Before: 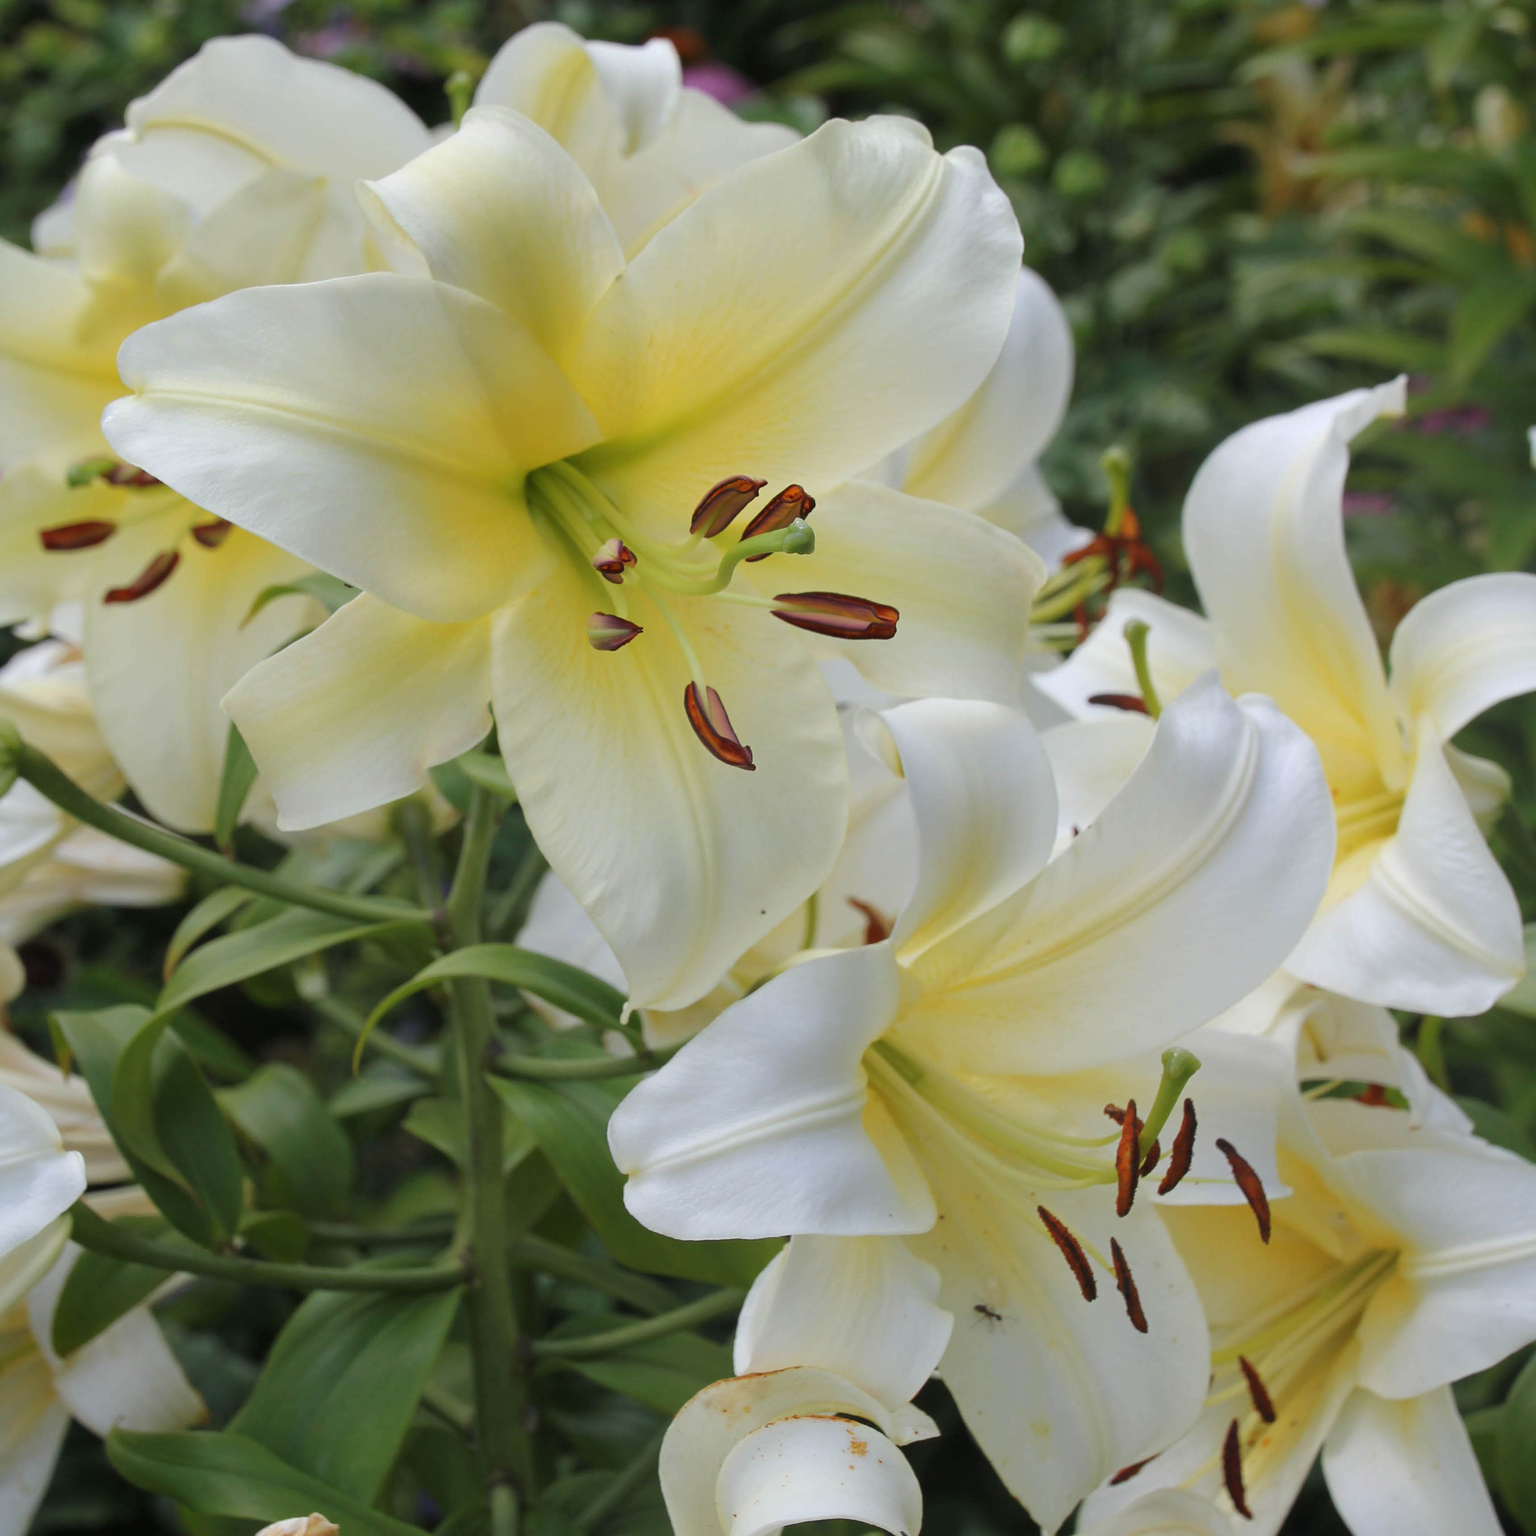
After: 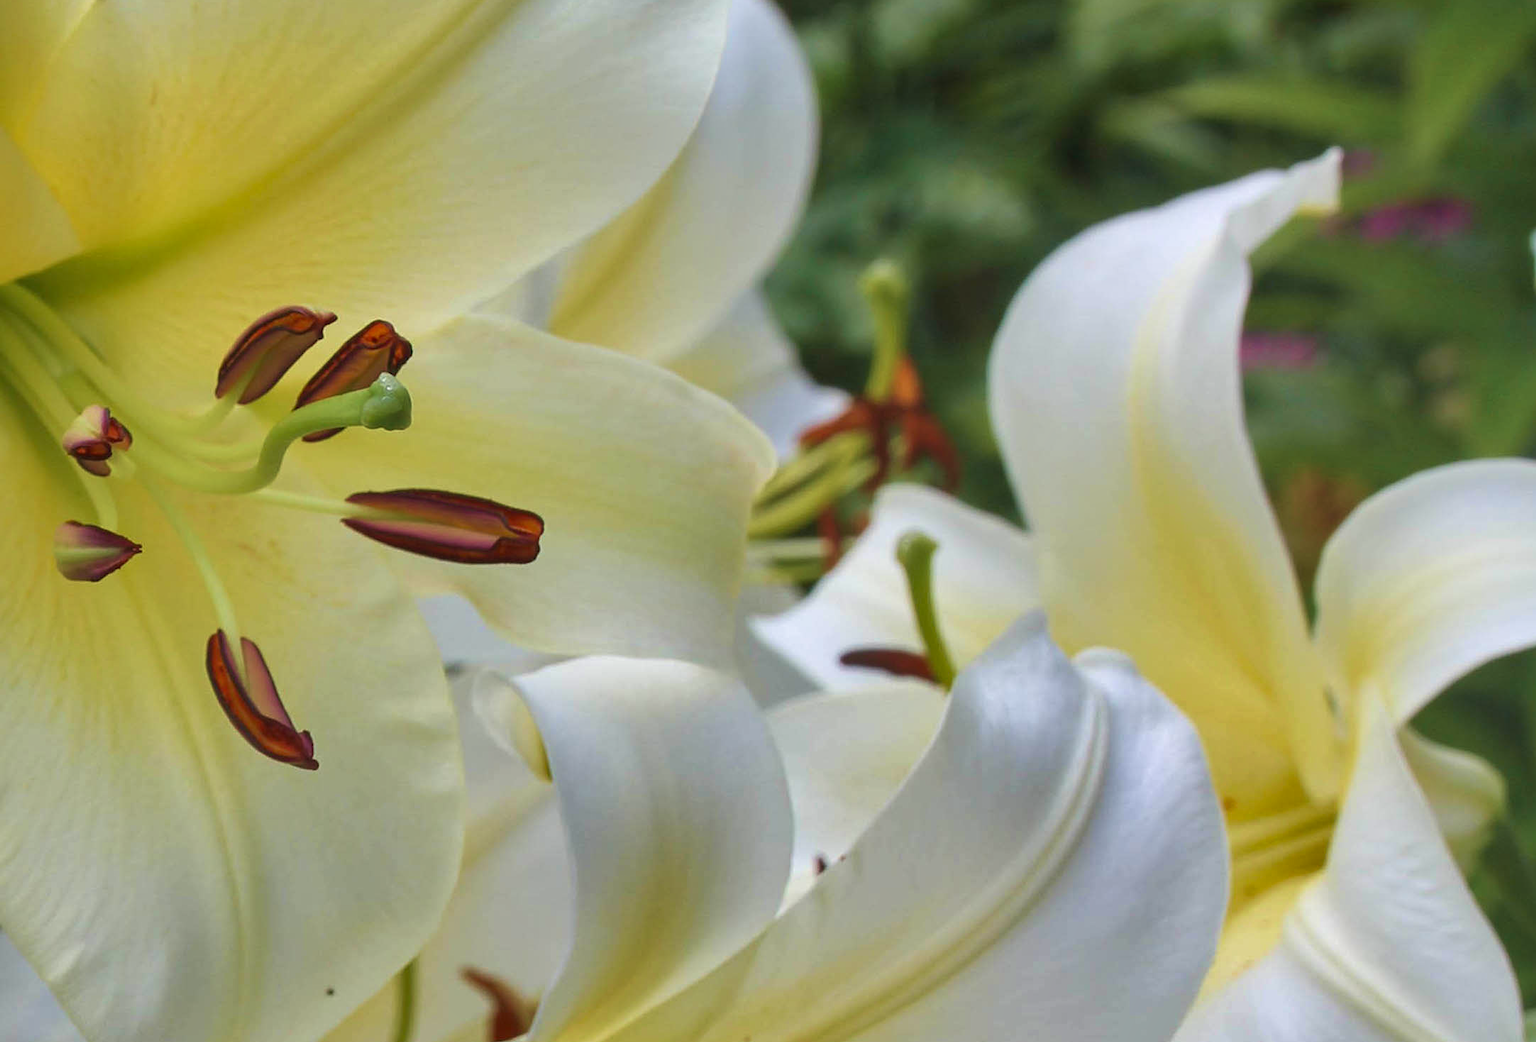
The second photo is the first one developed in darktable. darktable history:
crop: left 36.005%, top 18.293%, right 0.31%, bottom 38.444%
velvia: strength 45%
shadows and highlights: radius 171.16, shadows 27, white point adjustment 3.13, highlights -67.95, soften with gaussian
local contrast: detail 110%
